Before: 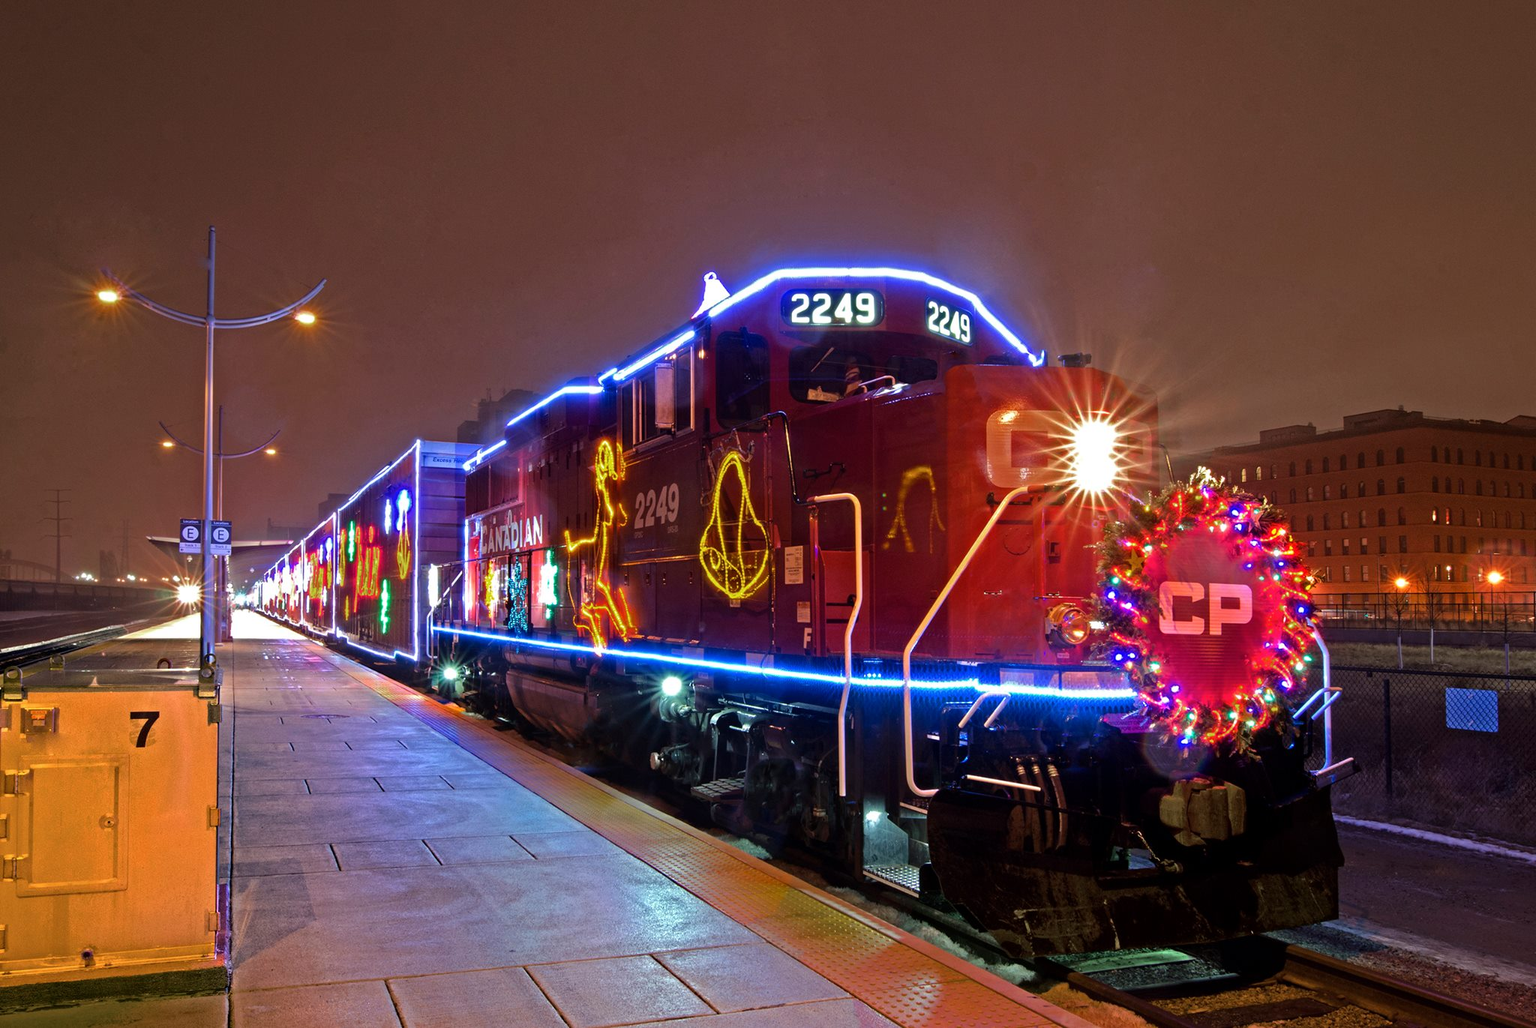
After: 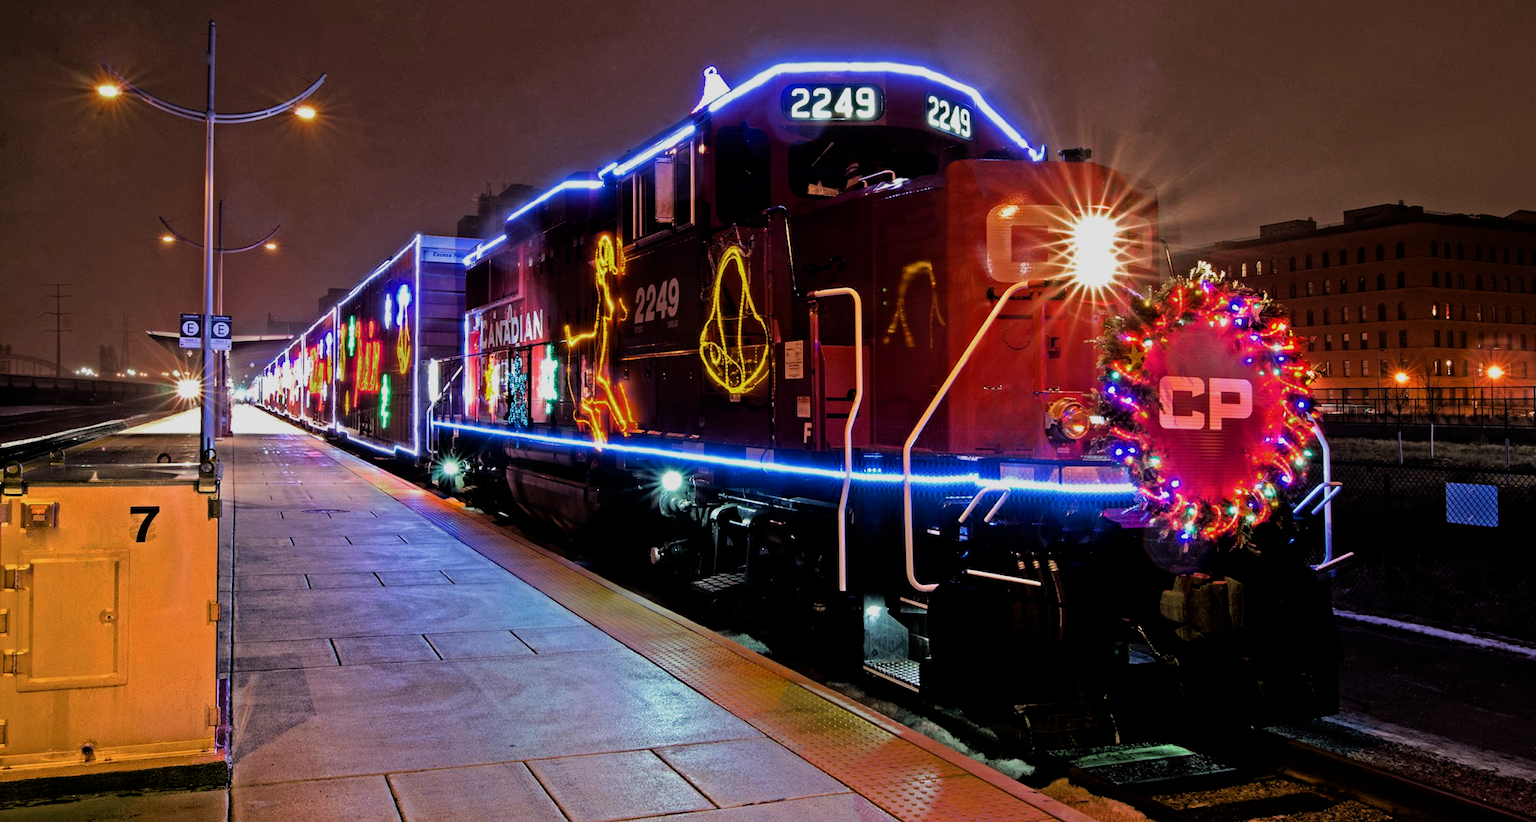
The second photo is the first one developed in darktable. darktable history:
crop and rotate: top 19.998%
exposure: black level correction 0.002, exposure -0.1 EV, compensate highlight preservation false
filmic rgb: black relative exposure -5 EV, hardness 2.88, contrast 1.3, highlights saturation mix -30%
